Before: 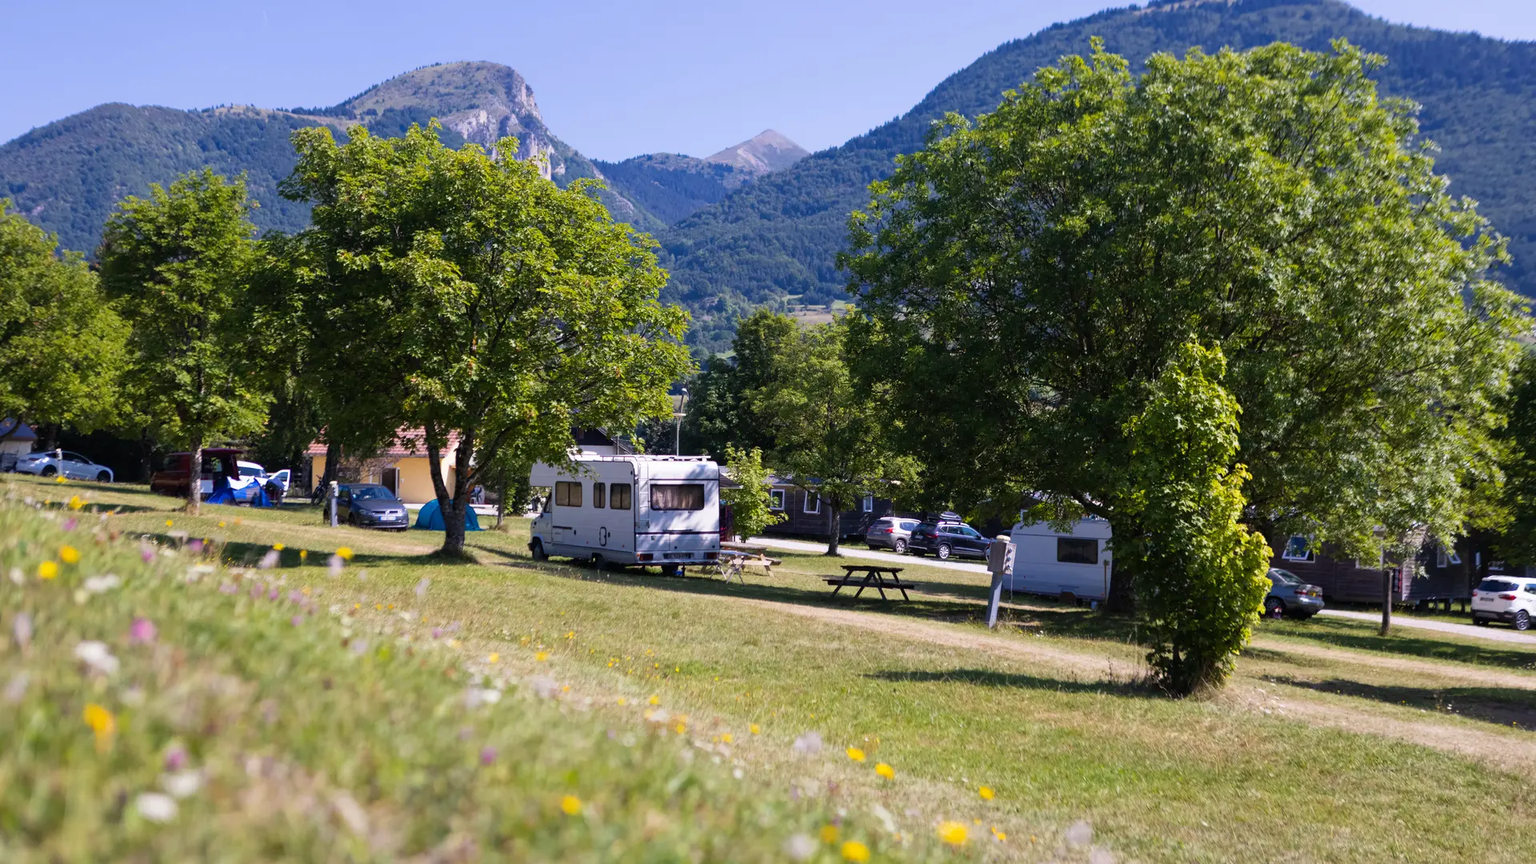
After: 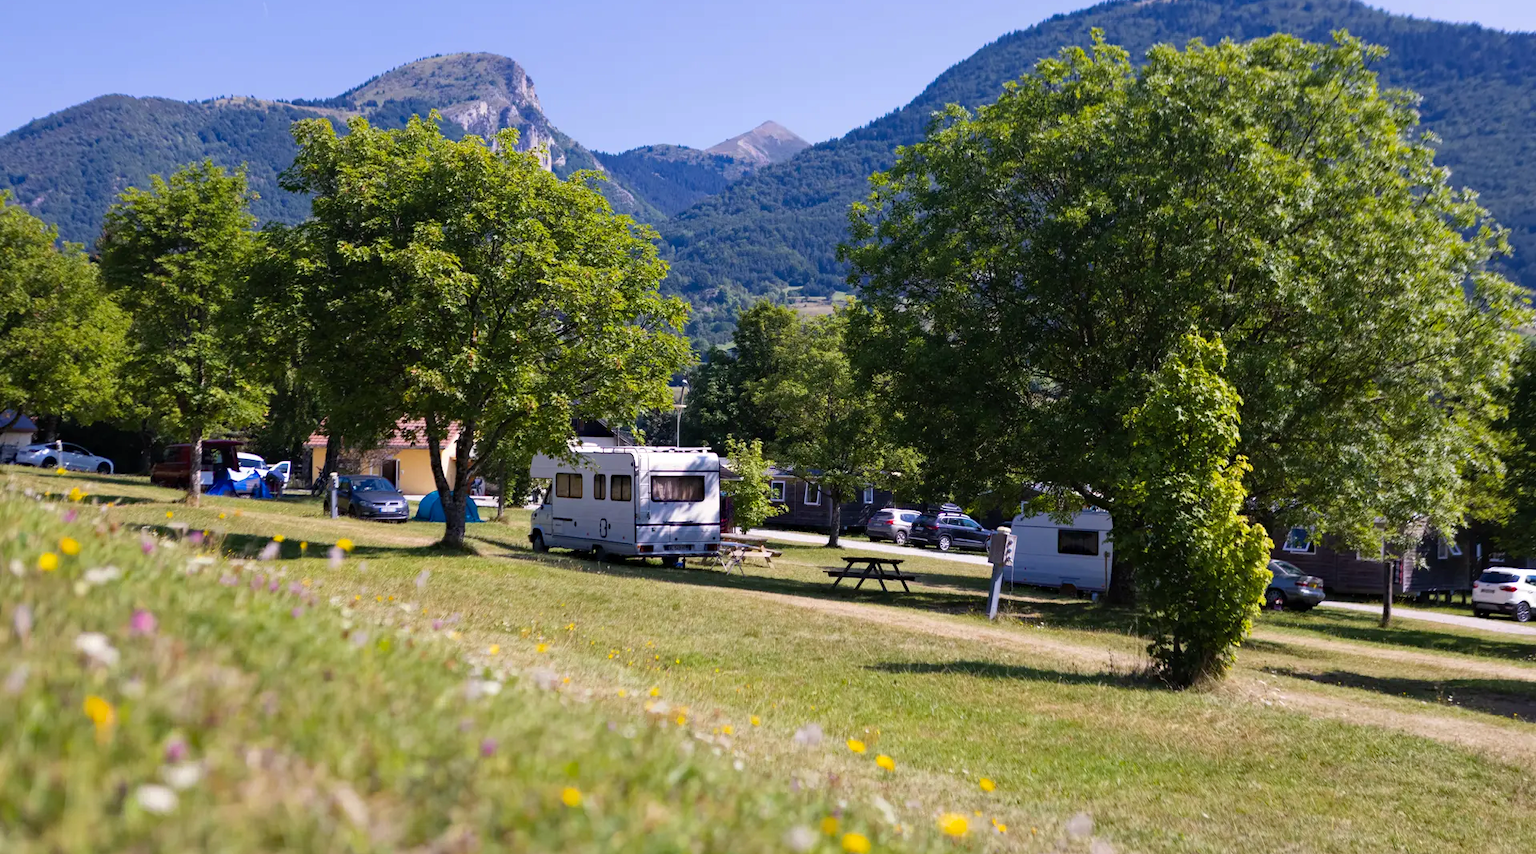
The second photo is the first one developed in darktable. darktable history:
crop: top 1.049%, right 0.001%
haze removal: compatibility mode true, adaptive false
